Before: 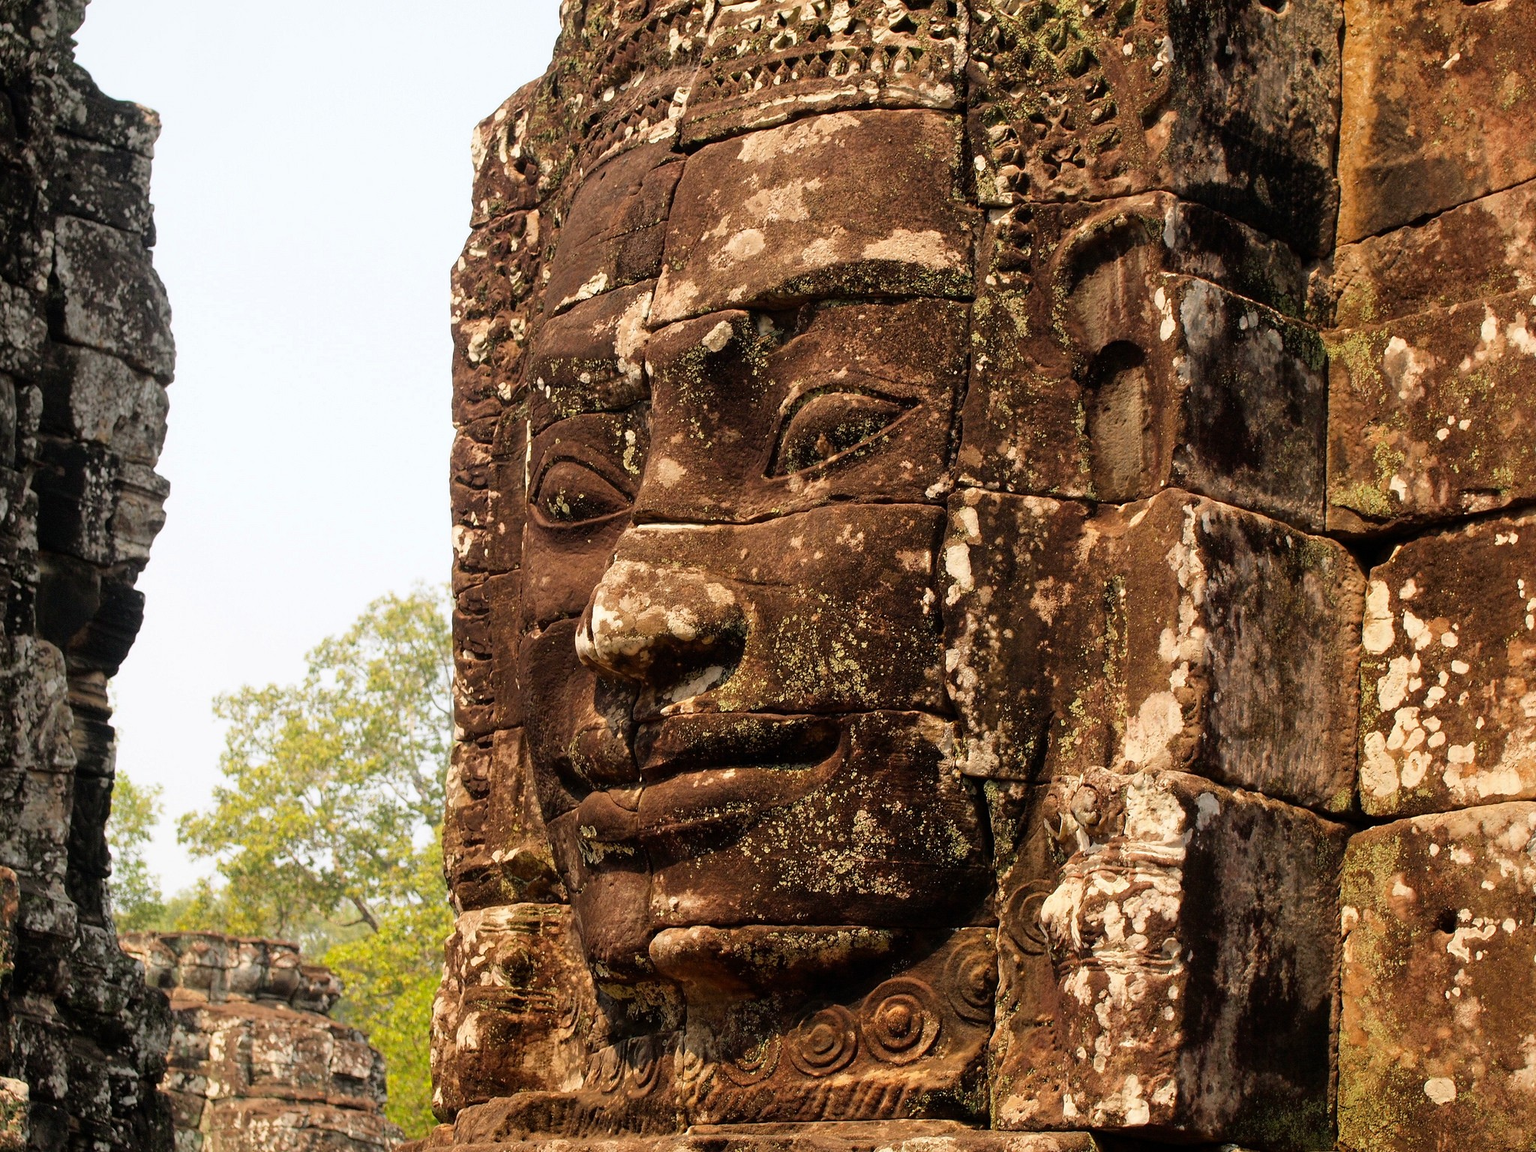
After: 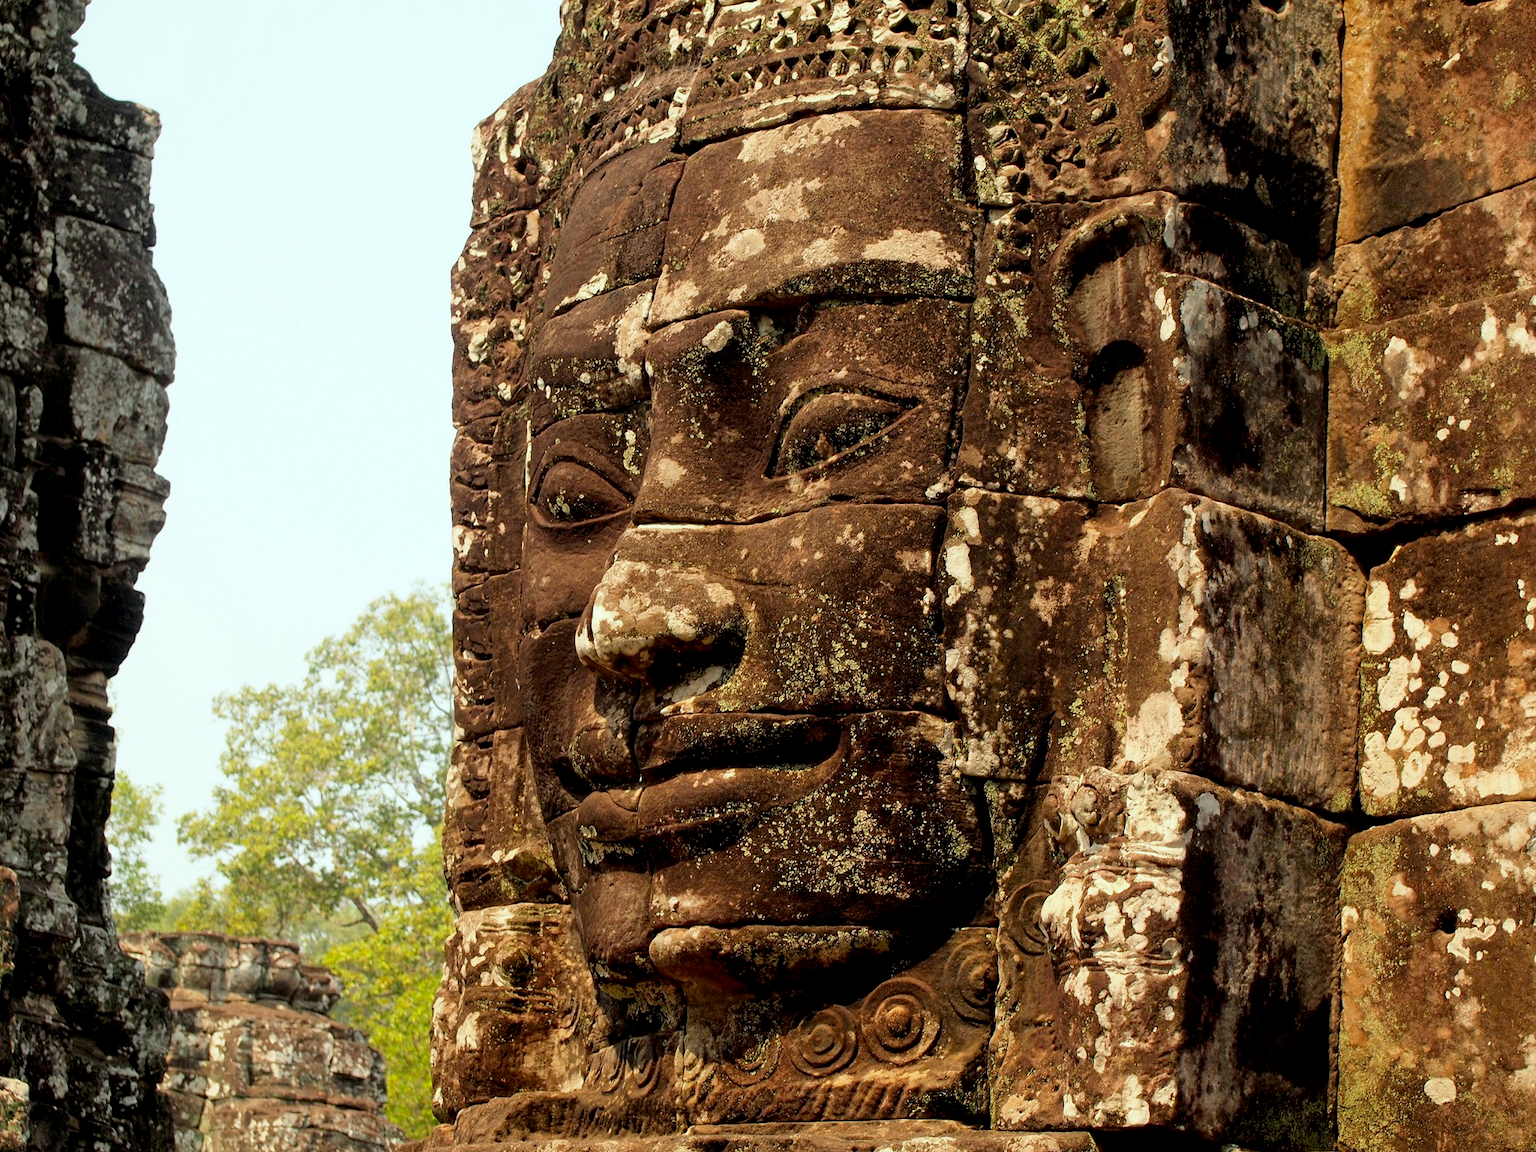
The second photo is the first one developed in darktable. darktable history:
exposure: black level correction 0.005, exposure 0.001 EV, compensate highlight preservation false
tone equalizer: on, module defaults
color correction: highlights a* -6.69, highlights b* 0.49
